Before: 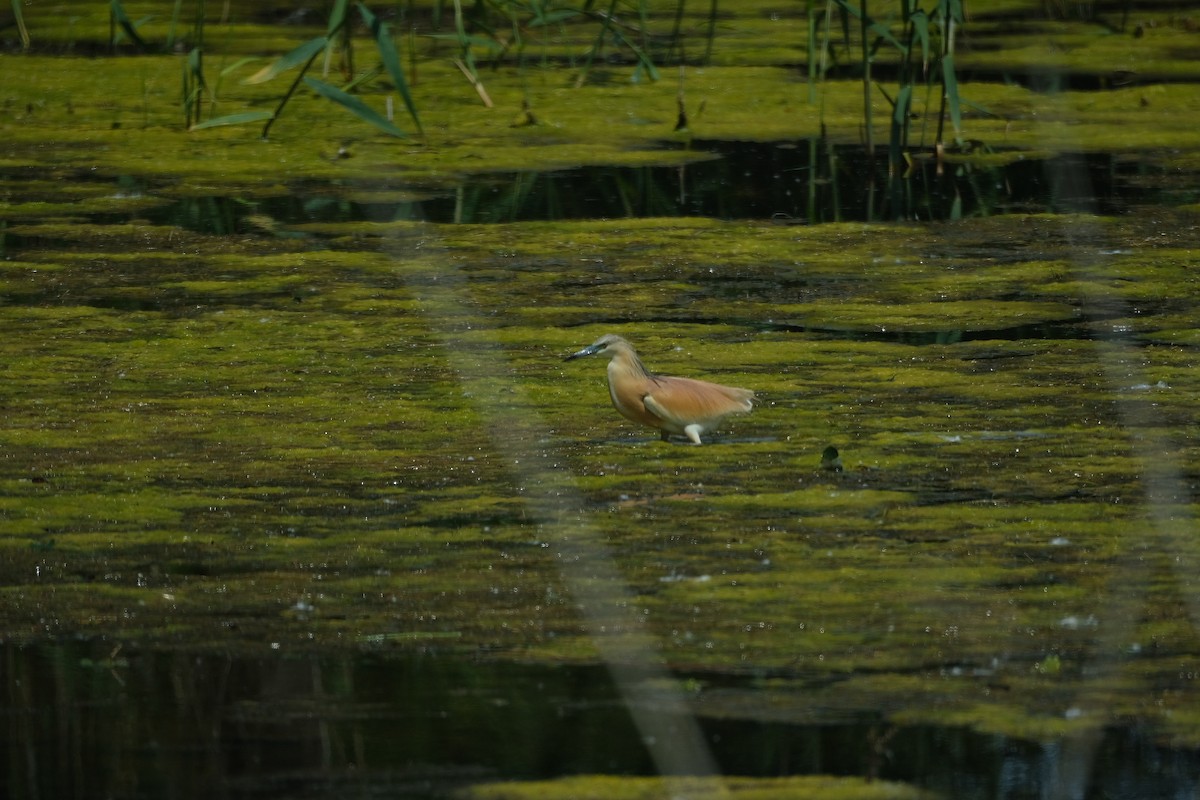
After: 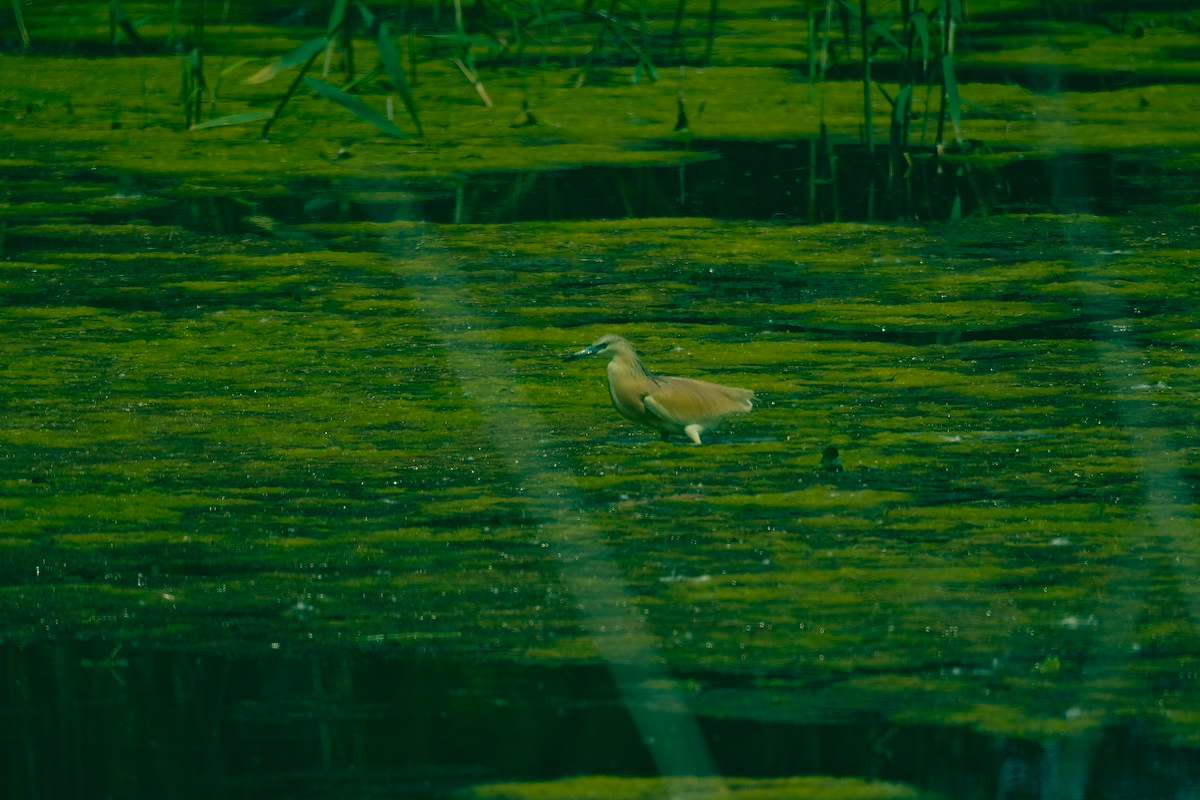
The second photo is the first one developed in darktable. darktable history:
color zones: curves: ch0 [(0, 0.5) (0.143, 0.5) (0.286, 0.456) (0.429, 0.5) (0.571, 0.5) (0.714, 0.5) (0.857, 0.5) (1, 0.5)]; ch1 [(0, 0.5) (0.143, 0.5) (0.286, 0.422) (0.429, 0.5) (0.571, 0.5) (0.714, 0.5) (0.857, 0.5) (1, 0.5)]
color correction: highlights a* 2.24, highlights b* 34.16, shadows a* -35.99, shadows b* -5.68
